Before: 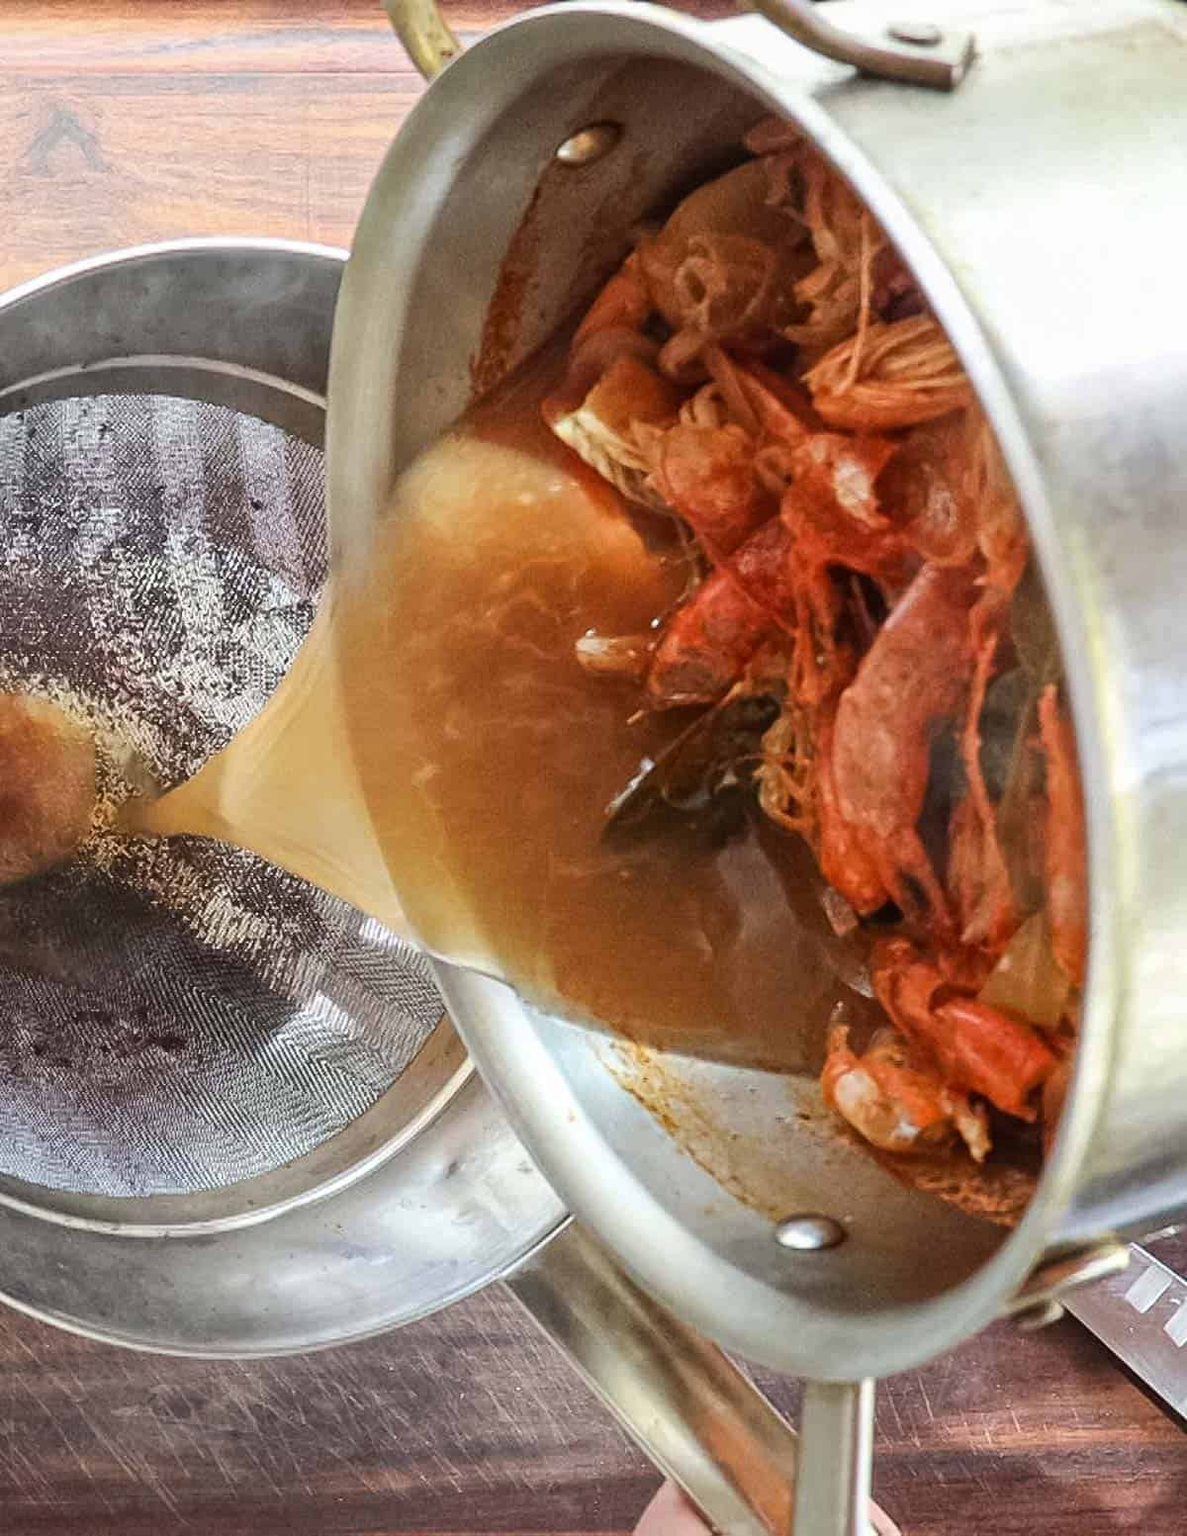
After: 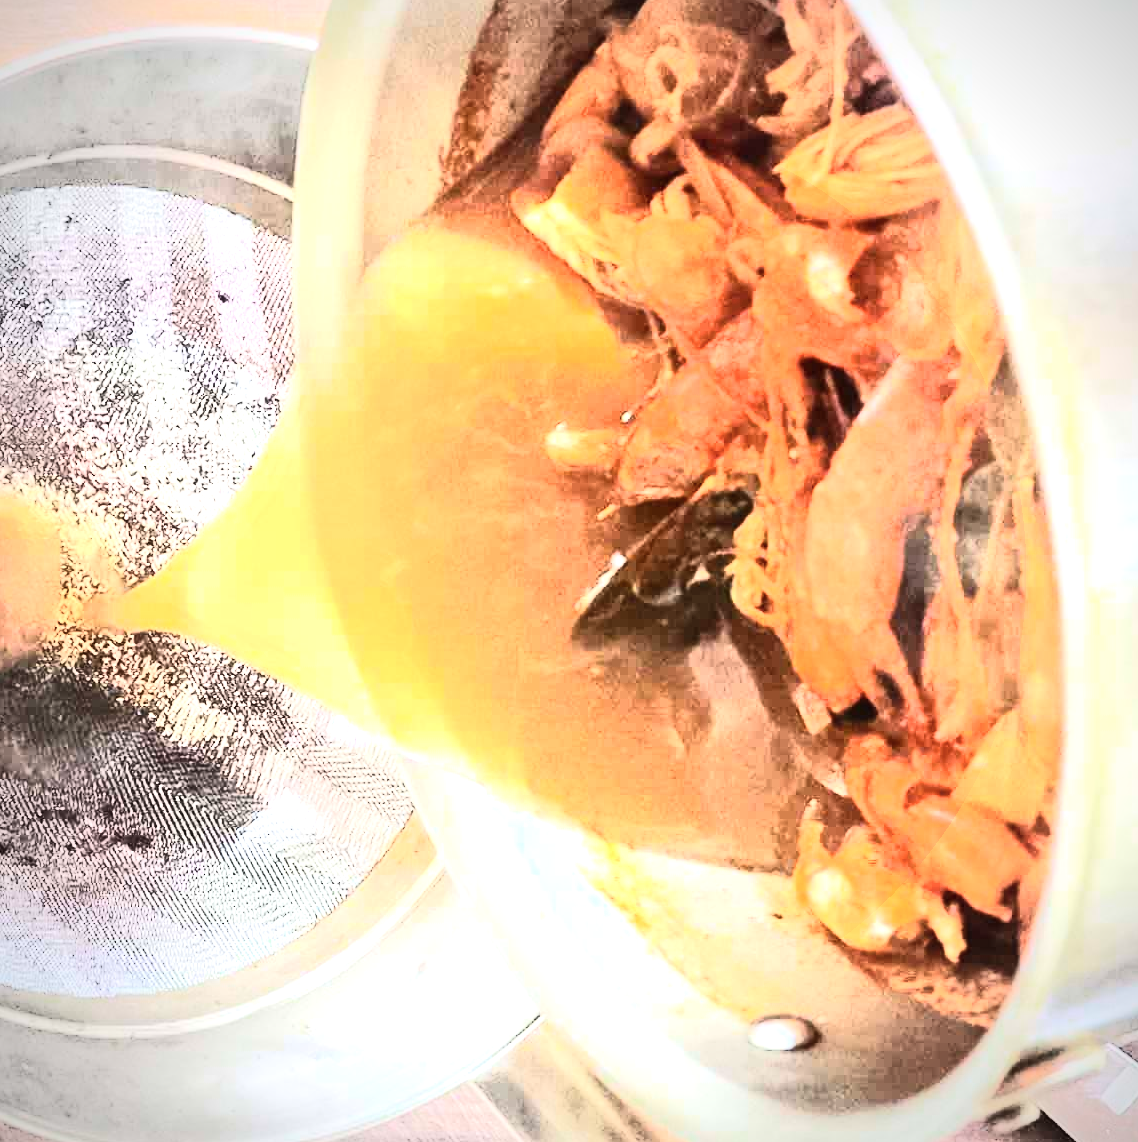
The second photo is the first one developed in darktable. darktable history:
crop and rotate: left 3.001%, top 13.754%, right 2.138%, bottom 12.669%
exposure: black level correction 0, exposure 1.105 EV, compensate exposure bias true, compensate highlight preservation false
vignetting: fall-off radius 60.96%, unbound false
contrast brightness saturation: contrast 0.097, brightness 0.033, saturation 0.088
tone equalizer: -8 EV -0.747 EV, -7 EV -0.74 EV, -6 EV -0.57 EV, -5 EV -0.395 EV, -3 EV 0.382 EV, -2 EV 0.6 EV, -1 EV 0.686 EV, +0 EV 0.768 EV, edges refinement/feathering 500, mask exposure compensation -1.57 EV, preserve details no
tone curve: curves: ch0 [(0, 0) (0.003, 0.003) (0.011, 0.013) (0.025, 0.029) (0.044, 0.052) (0.069, 0.081) (0.1, 0.116) (0.136, 0.158) (0.177, 0.207) (0.224, 0.268) (0.277, 0.373) (0.335, 0.465) (0.399, 0.565) (0.468, 0.674) (0.543, 0.79) (0.623, 0.853) (0.709, 0.918) (0.801, 0.956) (0.898, 0.977) (1, 1)], color space Lab, independent channels, preserve colors none
